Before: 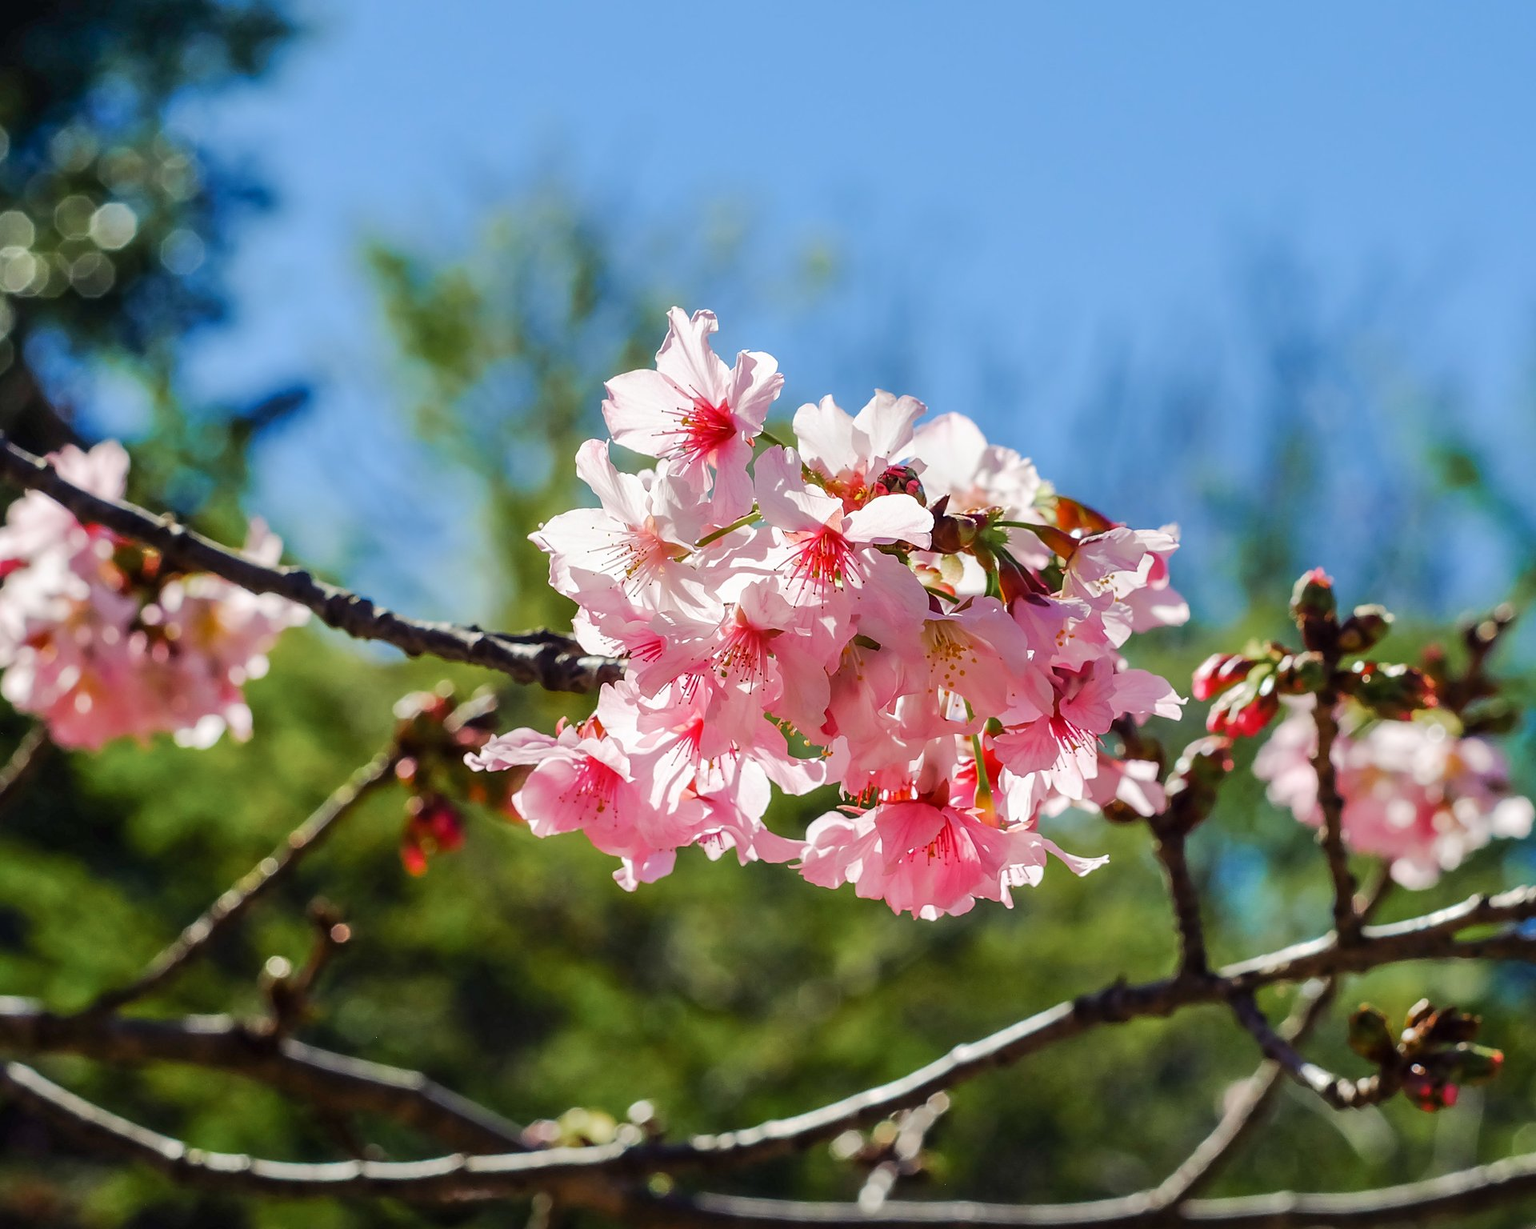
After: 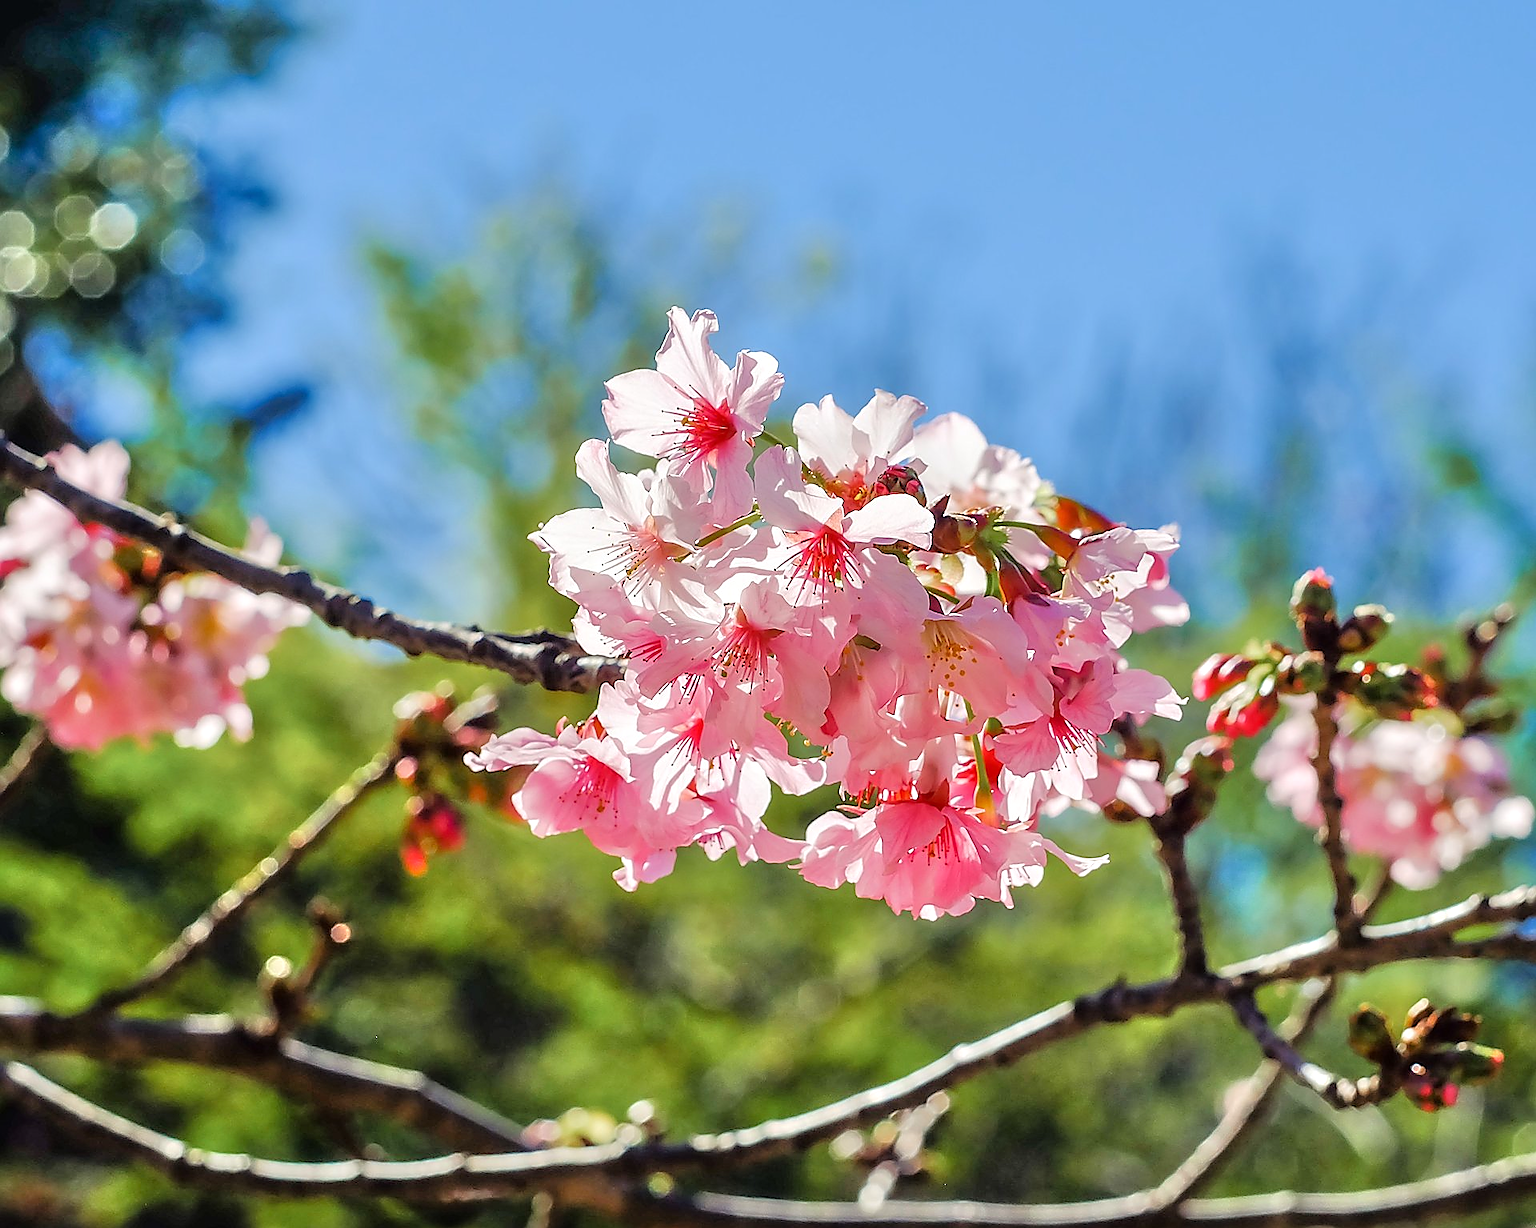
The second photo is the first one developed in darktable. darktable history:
sharpen: radius 1.4, amount 1.25, threshold 0.7
tone equalizer: -7 EV 0.15 EV, -6 EV 0.6 EV, -5 EV 1.15 EV, -4 EV 1.33 EV, -3 EV 1.15 EV, -2 EV 0.6 EV, -1 EV 0.15 EV, mask exposure compensation -0.5 EV
